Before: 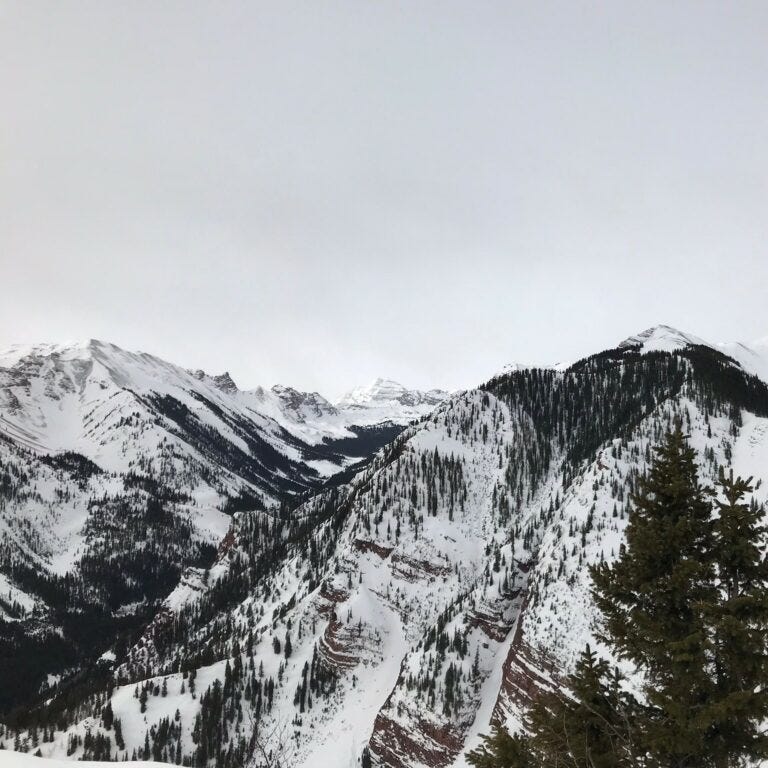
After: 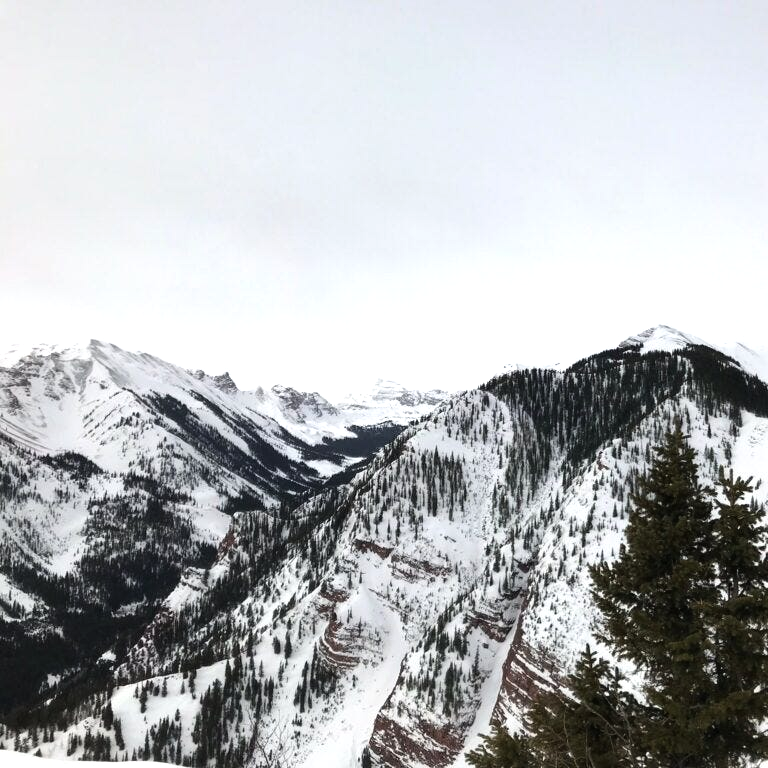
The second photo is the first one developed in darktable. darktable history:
tone equalizer: -8 EV -0.429 EV, -7 EV -0.382 EV, -6 EV -0.366 EV, -5 EV -0.245 EV, -3 EV 0.2 EV, -2 EV 0.339 EV, -1 EV 0.393 EV, +0 EV 0.431 EV
